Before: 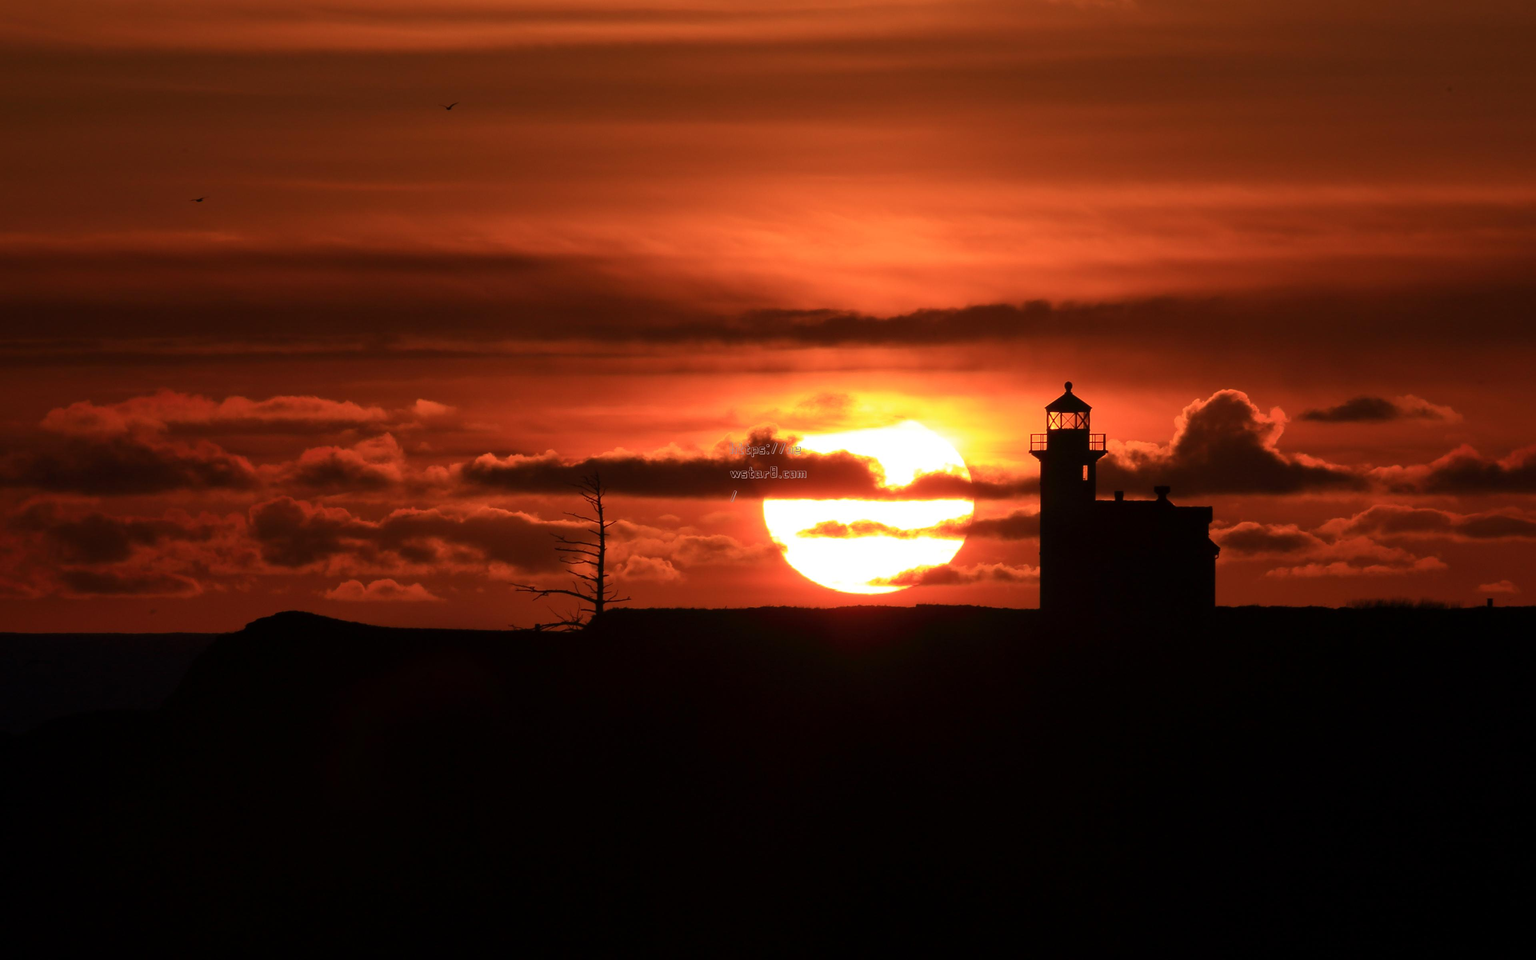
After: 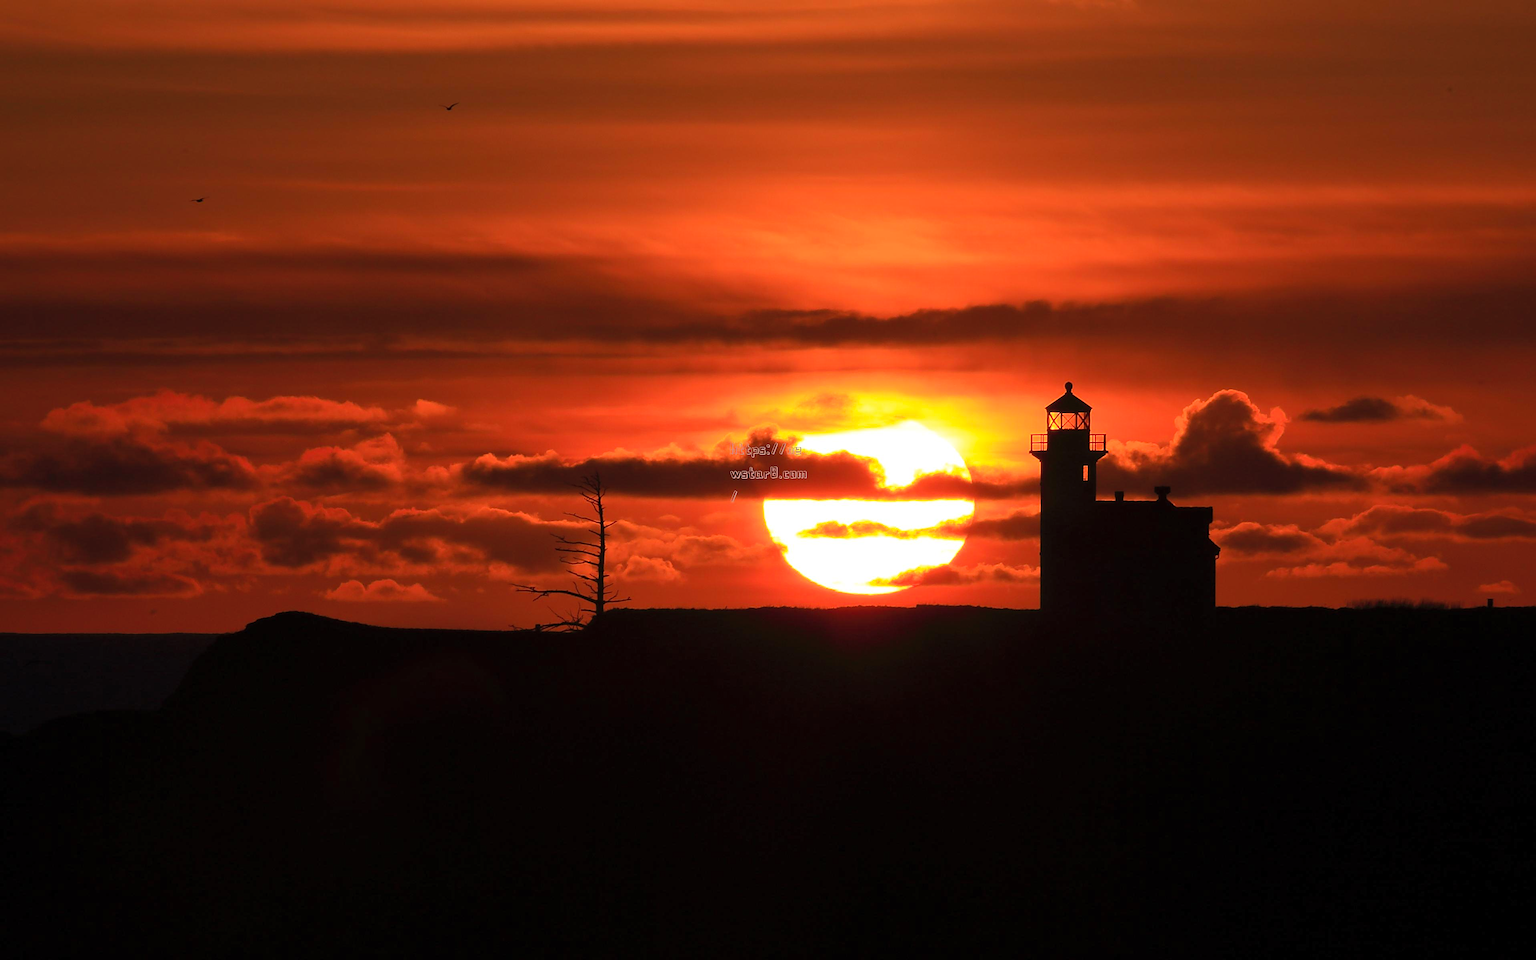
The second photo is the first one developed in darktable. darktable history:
contrast brightness saturation: brightness 0.09, saturation 0.19
sharpen: on, module defaults
